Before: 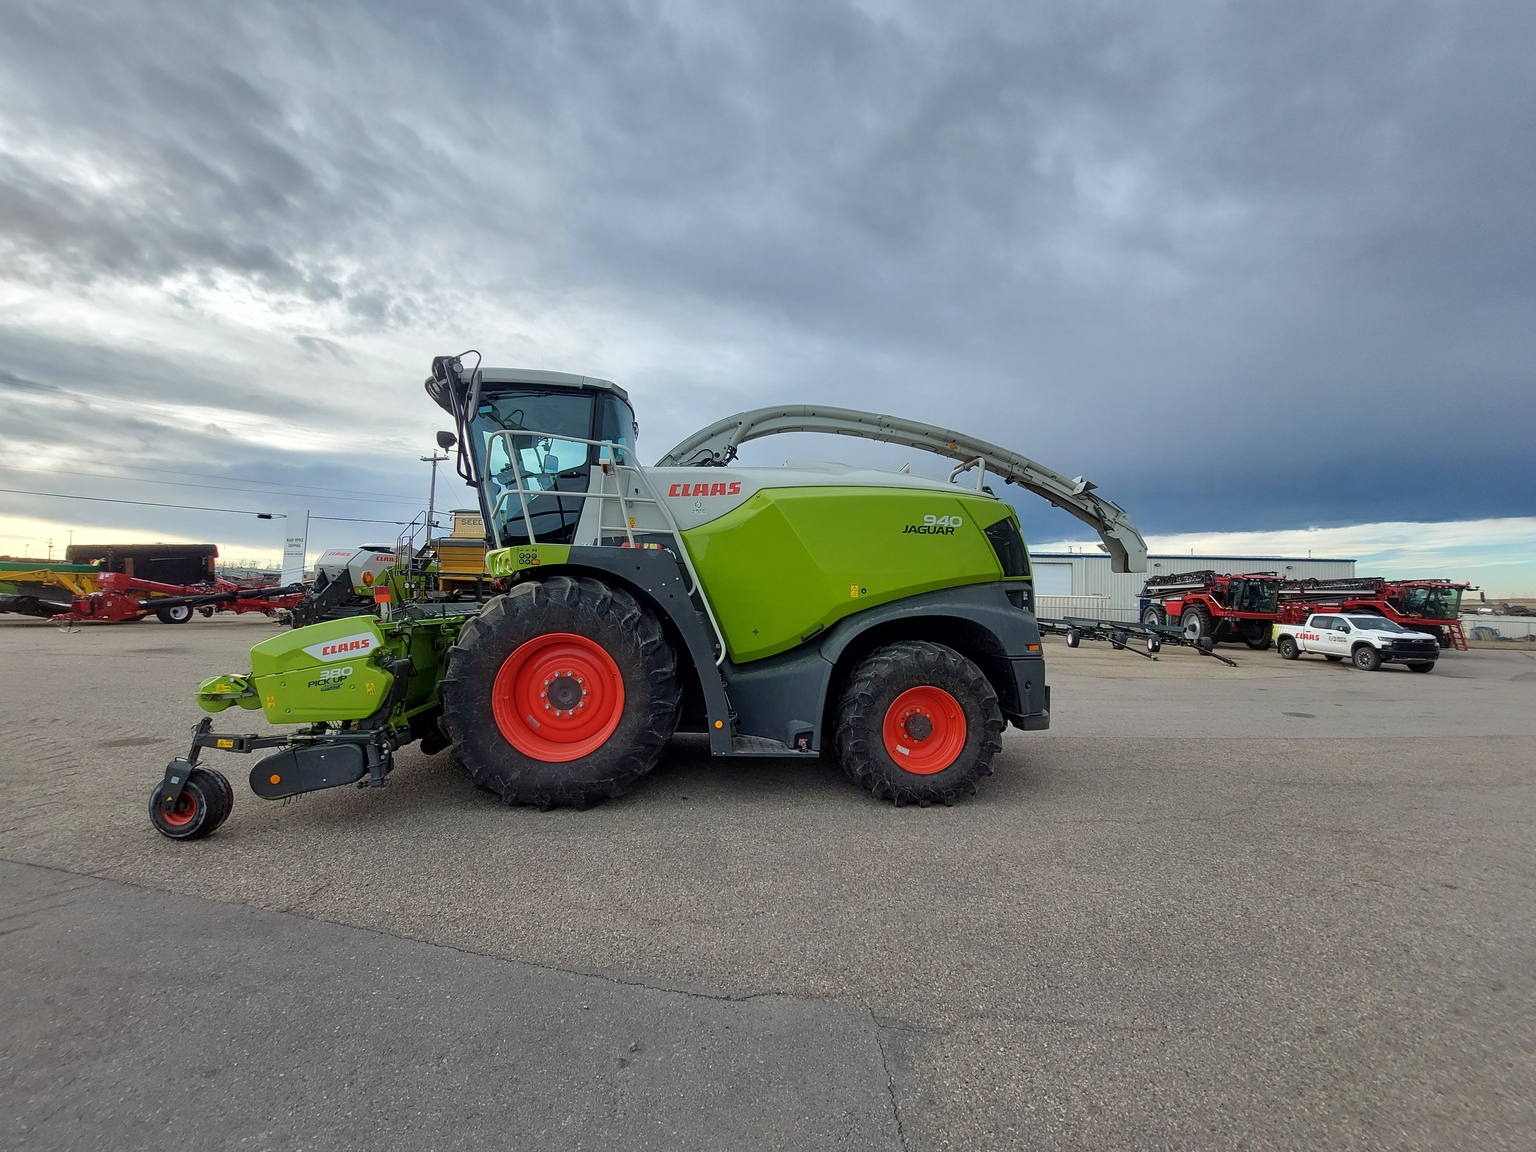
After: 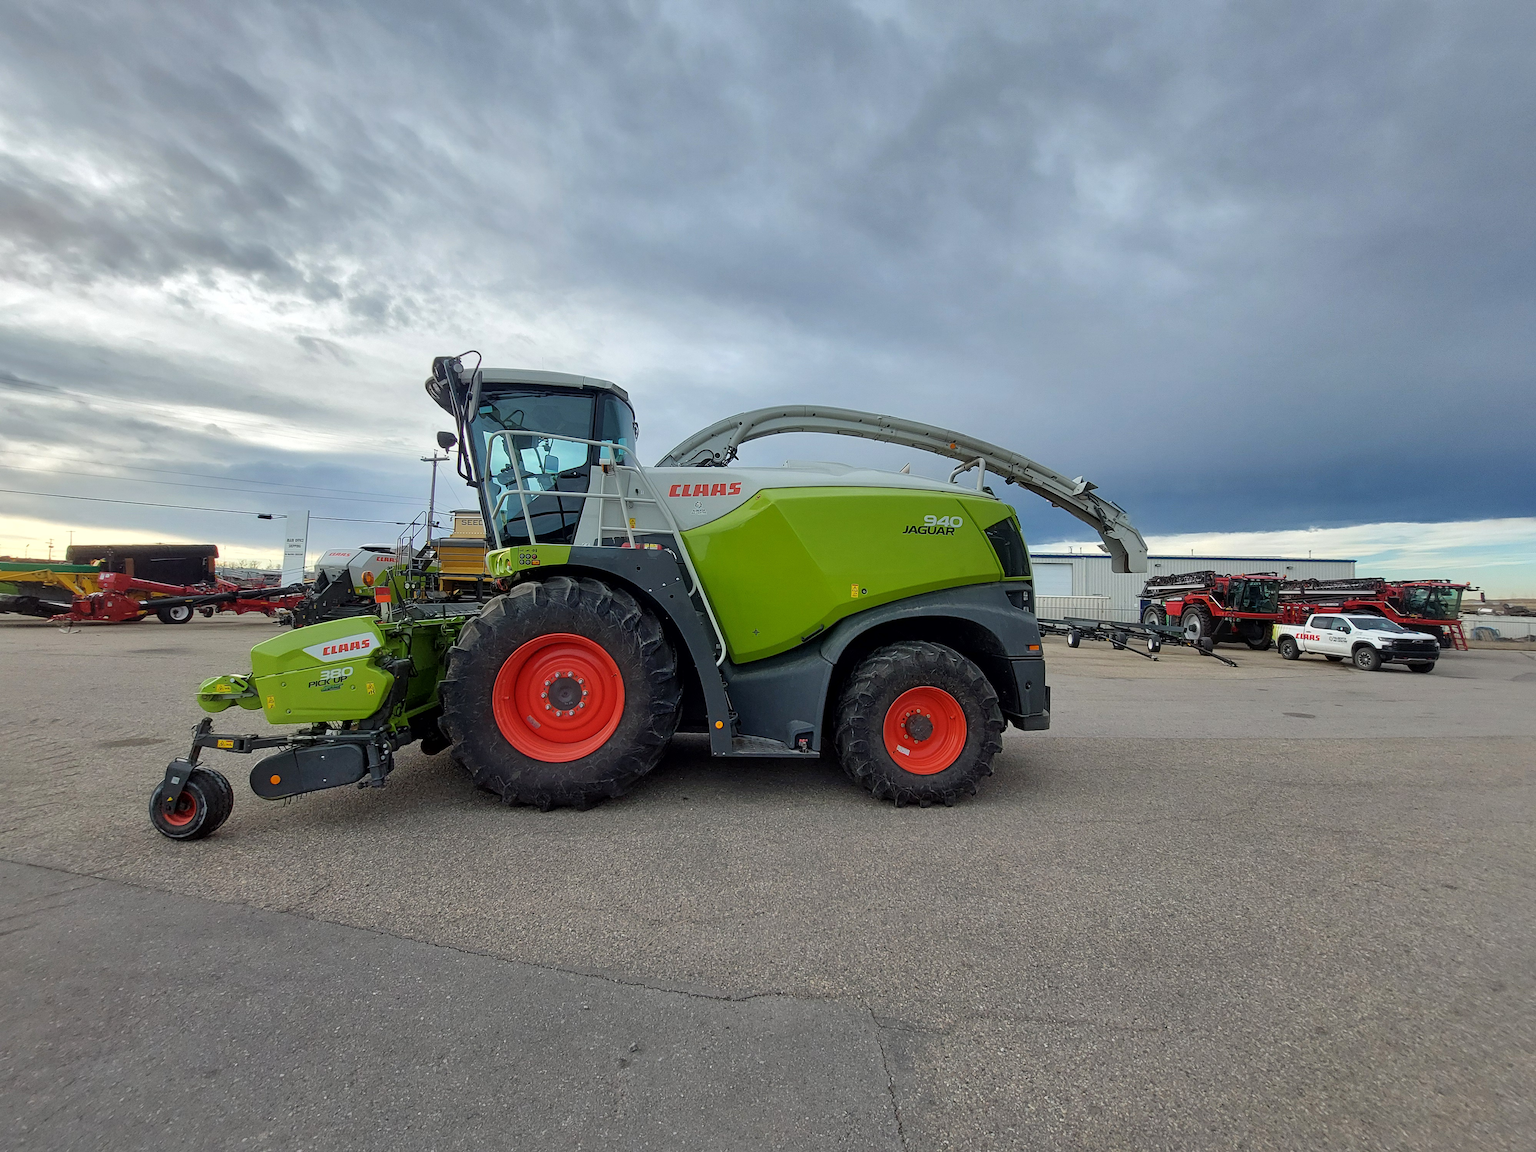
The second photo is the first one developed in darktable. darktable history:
local contrast: mode bilateral grid, contrast 21, coarseness 50, detail 102%, midtone range 0.2
